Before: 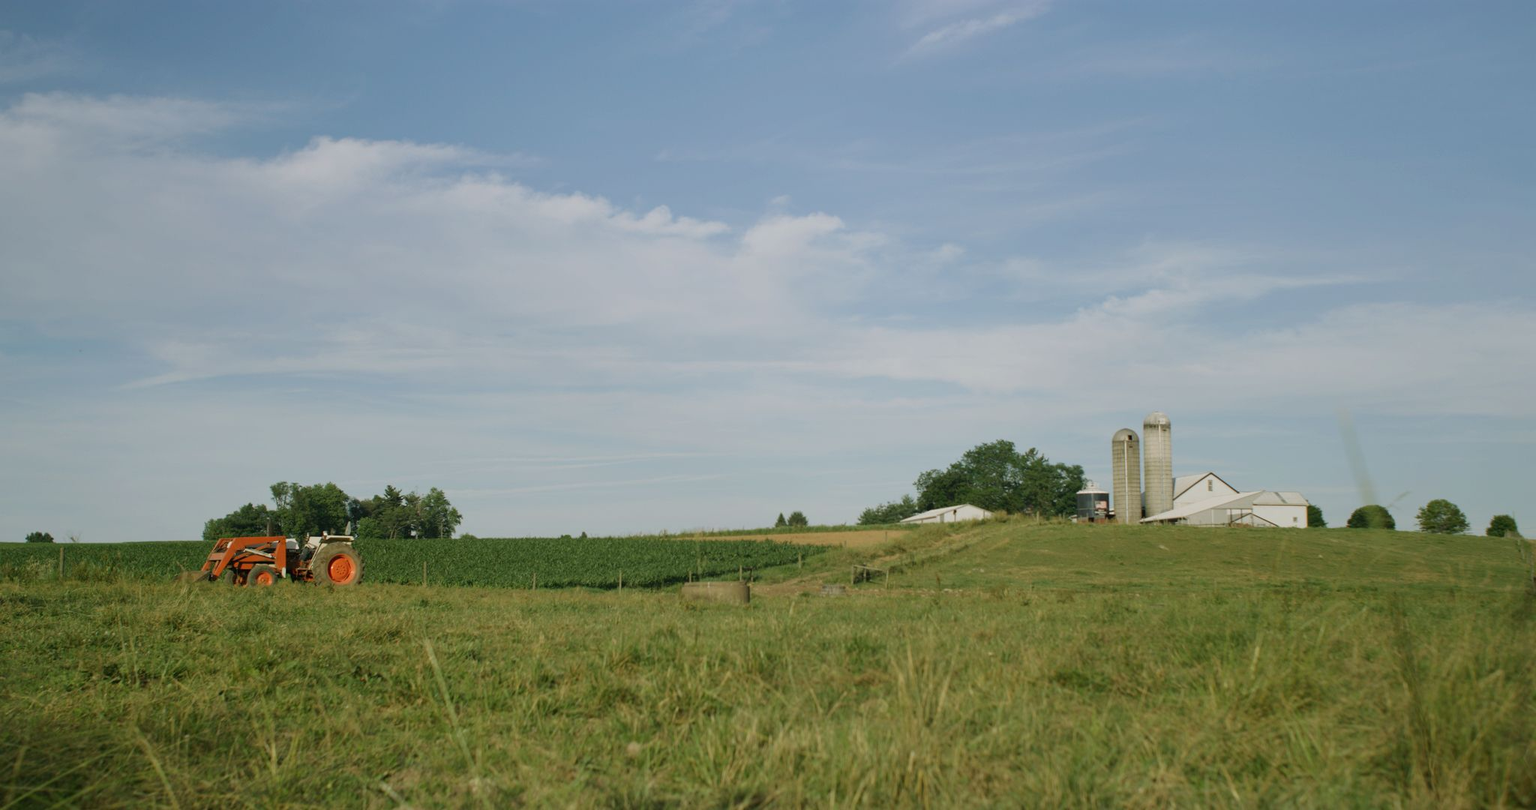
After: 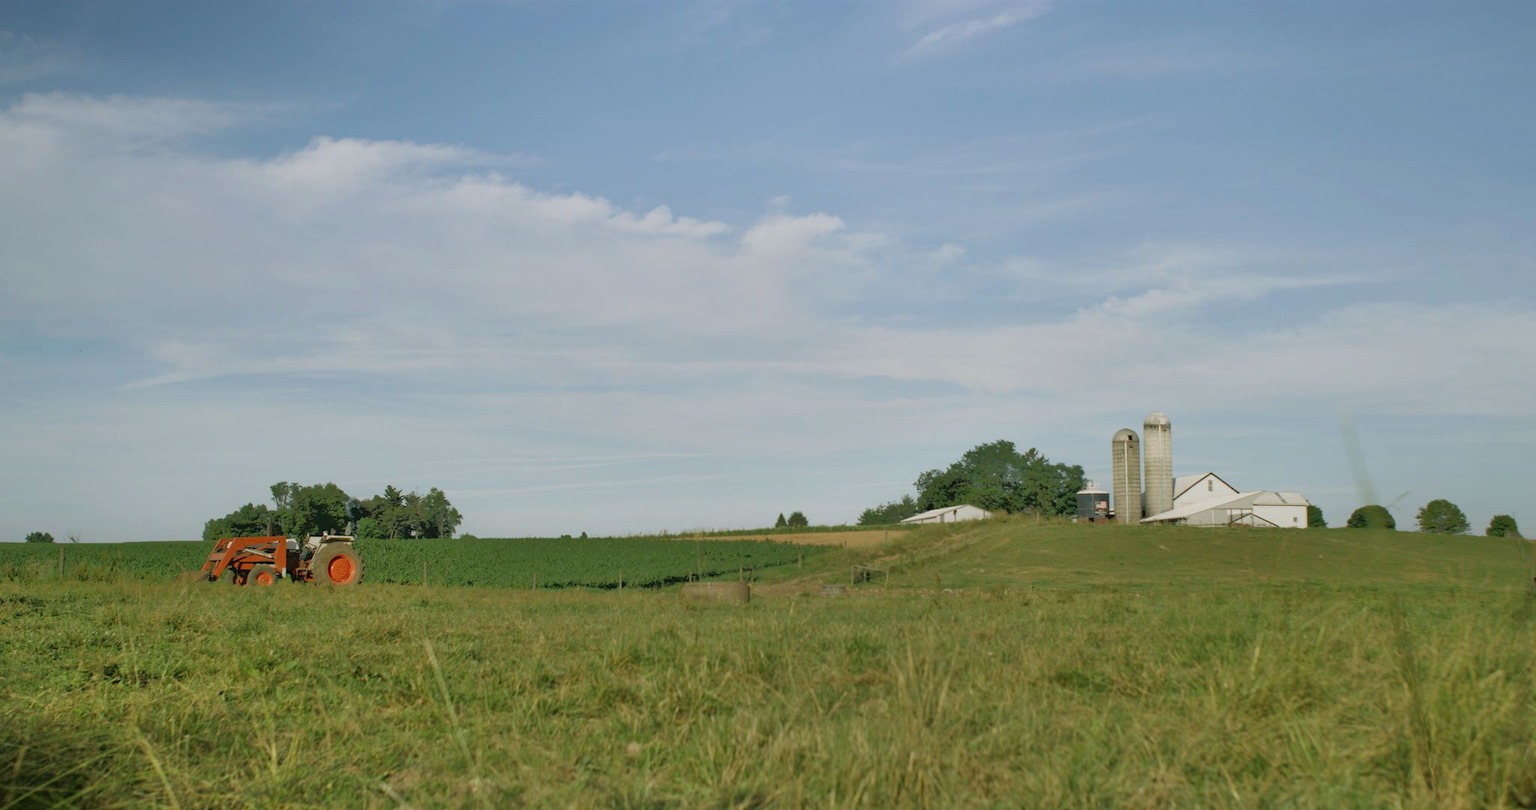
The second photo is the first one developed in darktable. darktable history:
tone equalizer: -7 EV -0.655 EV, -6 EV 1.03 EV, -5 EV -0.433 EV, -4 EV 0.412 EV, -3 EV 0.424 EV, -2 EV 0.16 EV, -1 EV -0.164 EV, +0 EV -0.368 EV
